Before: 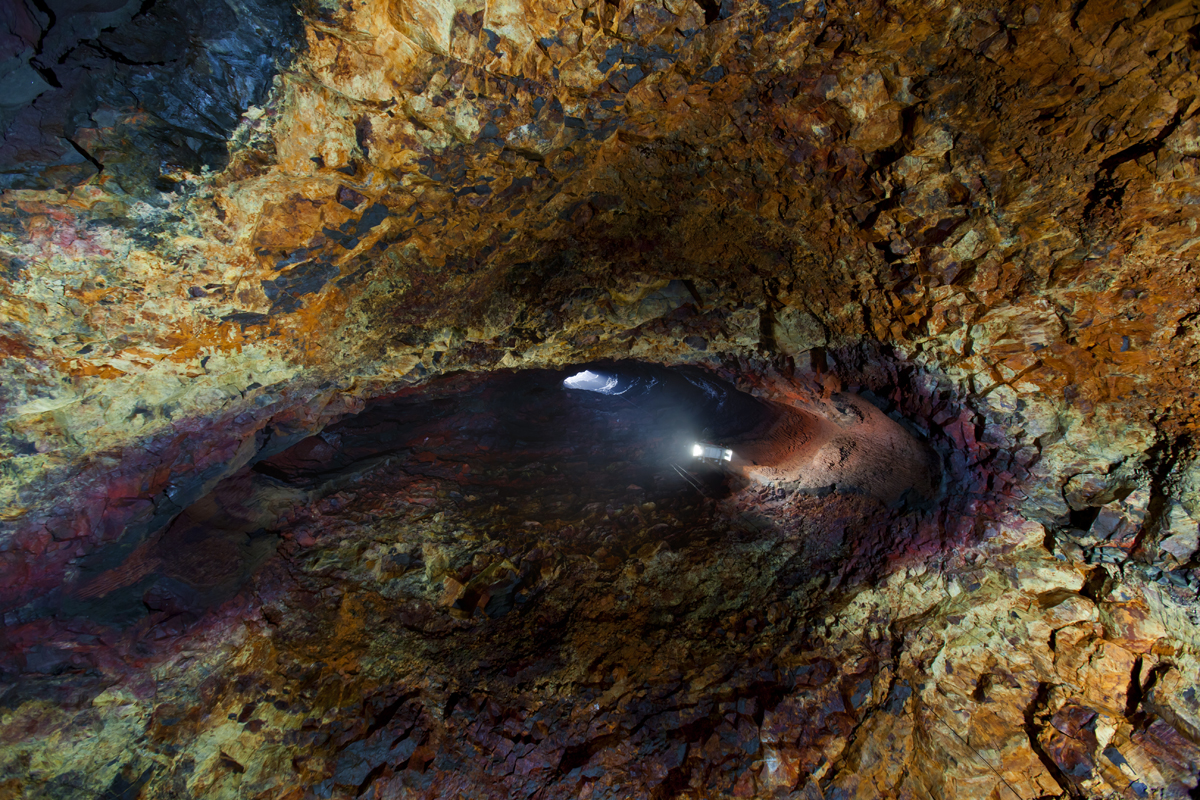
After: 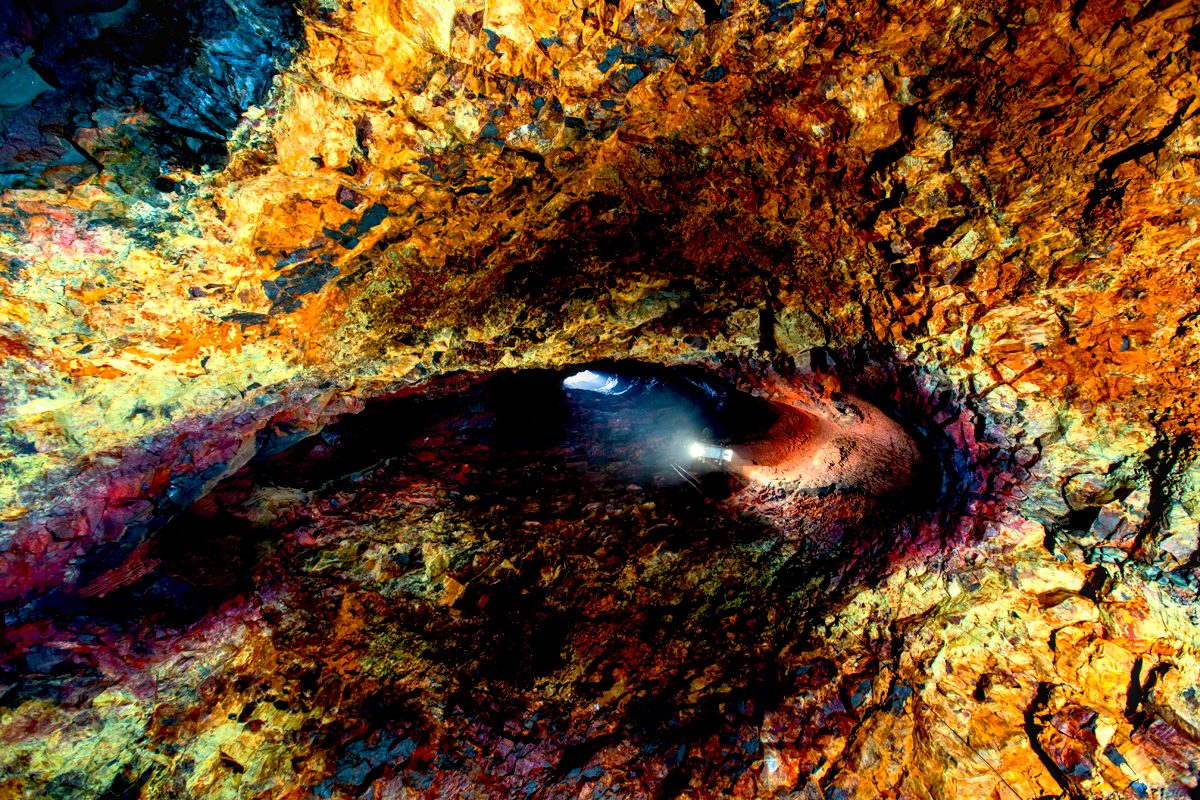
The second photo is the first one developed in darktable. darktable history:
local contrast: highlights 55%, shadows 52%, detail 130%, midtone range 0.452
exposure: exposure 0.657 EV, compensate highlight preservation false
contrast brightness saturation: contrast 0.2, brightness 0.16, saturation 0.22
white balance: red 1.029, blue 0.92
base curve: curves: ch0 [(0.017, 0) (0.425, 0.441) (0.844, 0.933) (1, 1)], preserve colors none
